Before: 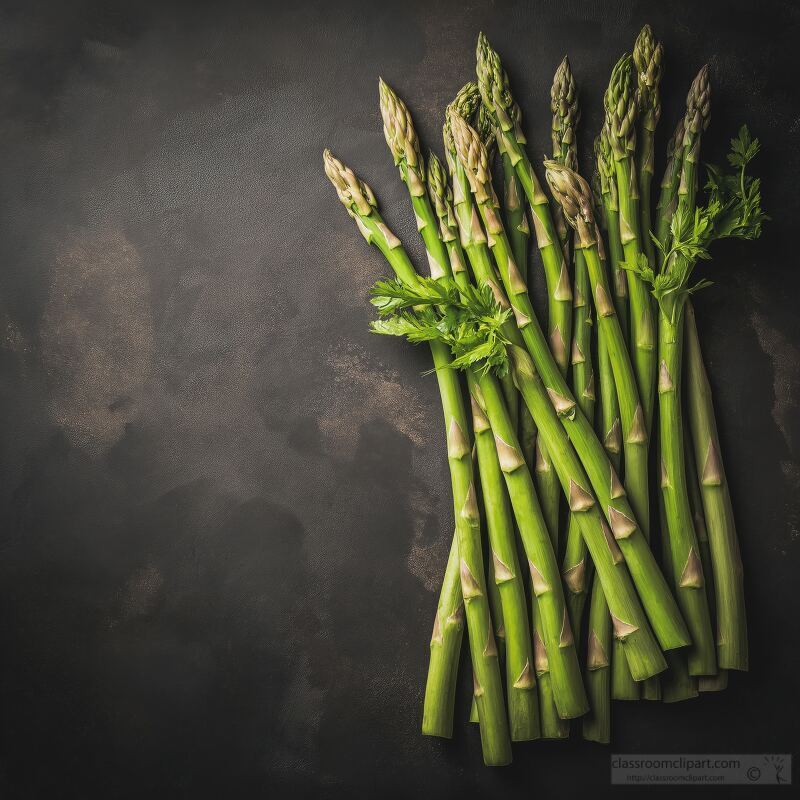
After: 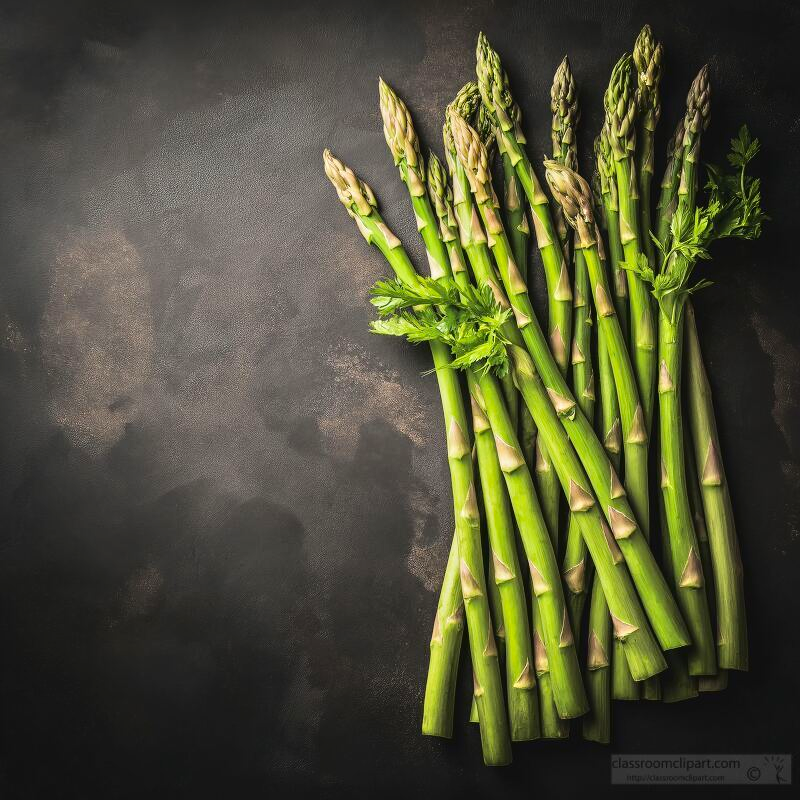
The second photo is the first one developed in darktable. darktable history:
contrast brightness saturation: contrast 0.15, brightness -0.01, saturation 0.1
tone equalizer: -8 EV 0.001 EV, -7 EV -0.004 EV, -6 EV 0.009 EV, -5 EV 0.032 EV, -4 EV 0.276 EV, -3 EV 0.644 EV, -2 EV 0.584 EV, -1 EV 0.187 EV, +0 EV 0.024 EV
